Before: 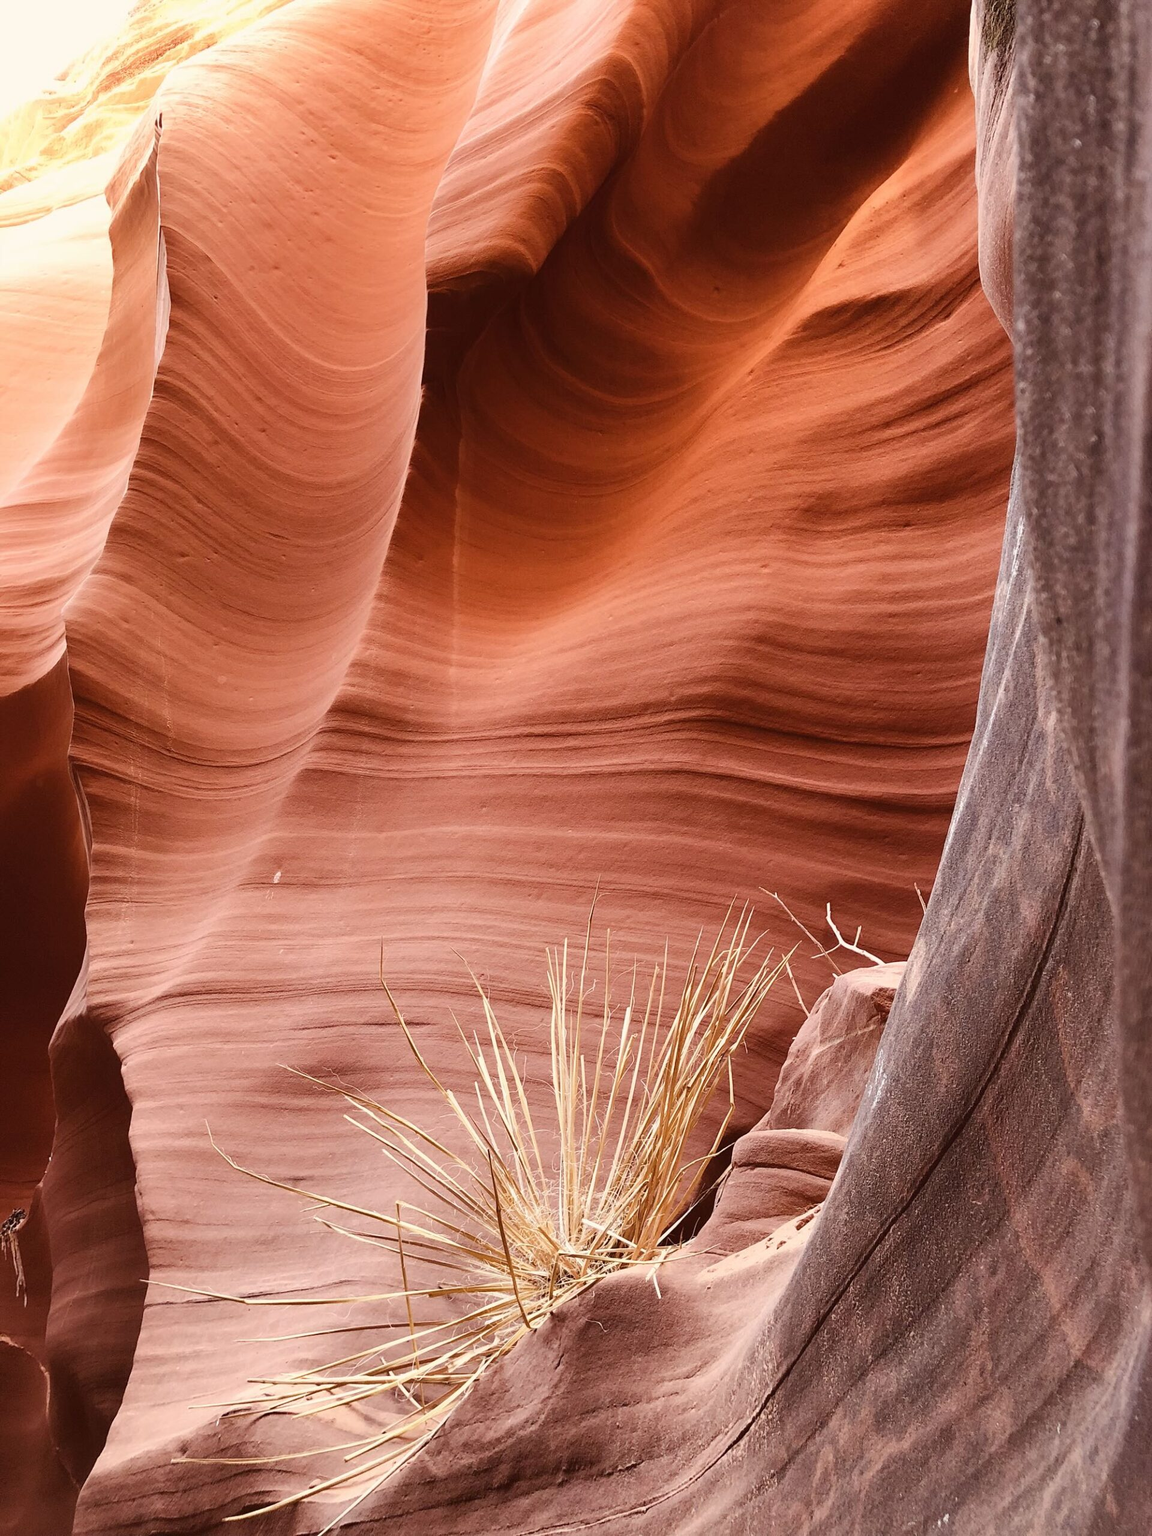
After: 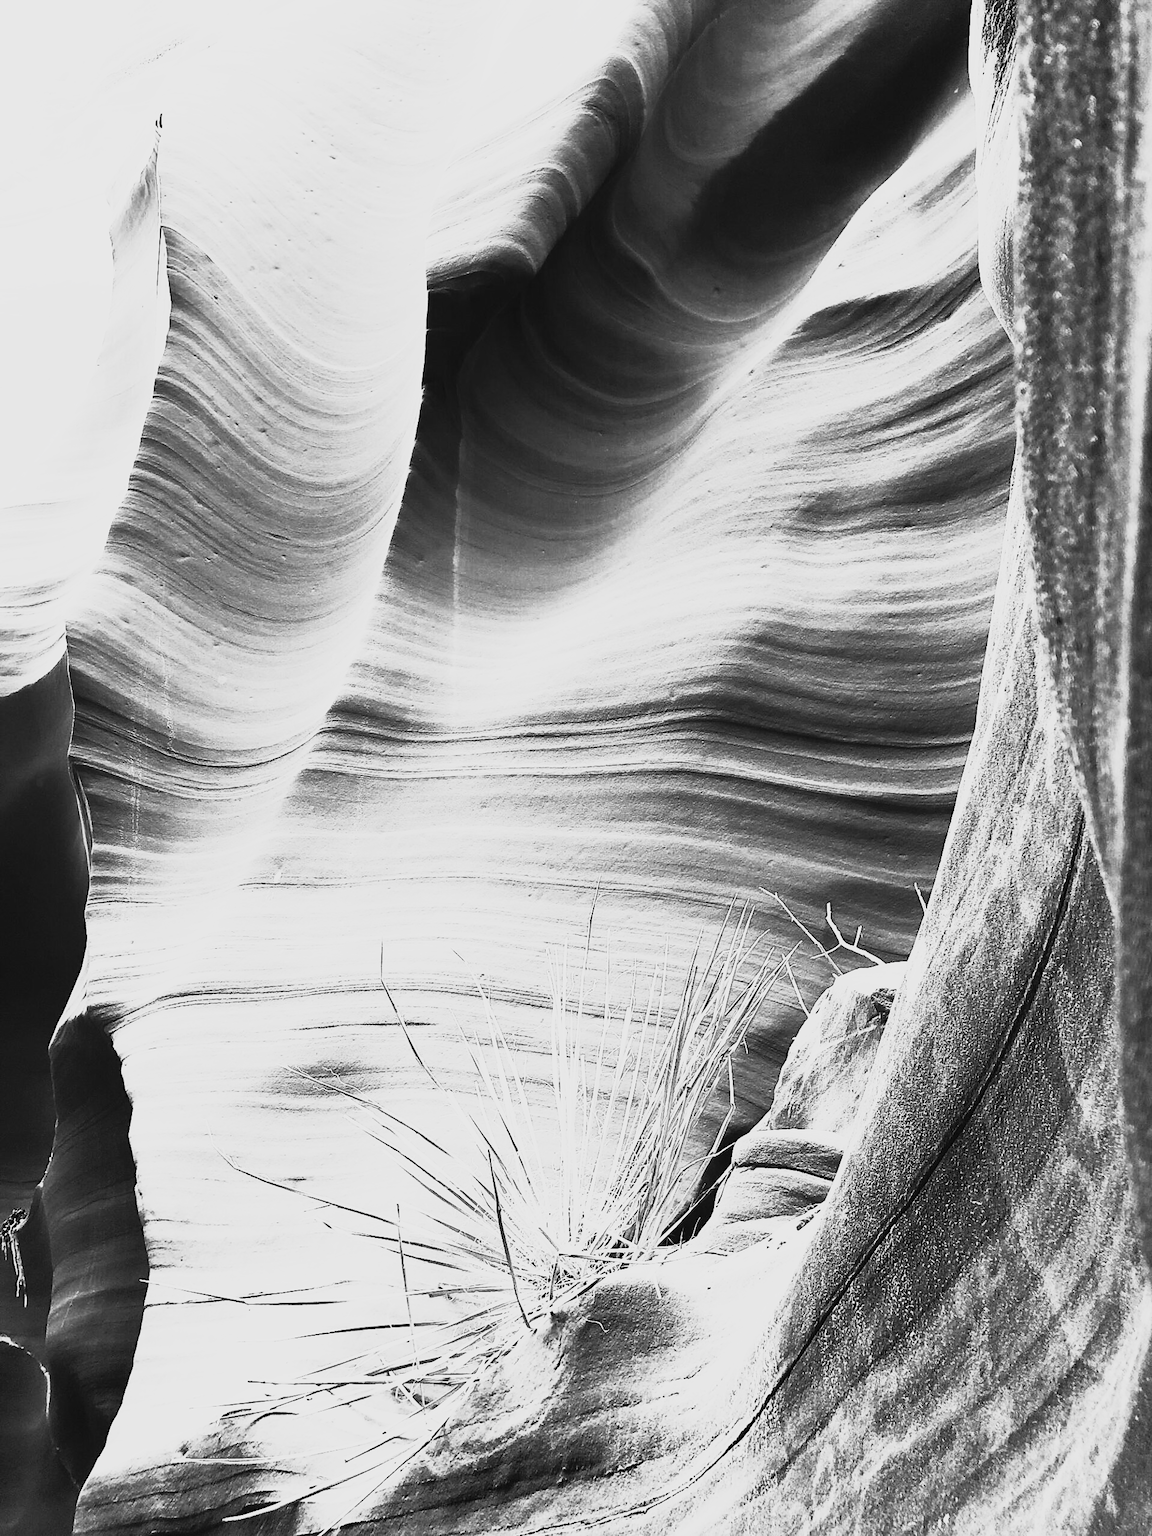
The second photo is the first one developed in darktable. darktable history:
sharpen: radius 1.829, amount 0.404, threshold 1.5
tone curve: curves: ch0 [(0, 0) (0.091, 0.074) (0.184, 0.168) (0.491, 0.519) (0.748, 0.765) (1, 0.919)]; ch1 [(0, 0) (0.179, 0.173) (0.322, 0.32) (0.424, 0.424) (0.502, 0.504) (0.56, 0.578) (0.631, 0.667) (0.777, 0.806) (1, 1)]; ch2 [(0, 0) (0.434, 0.447) (0.483, 0.487) (0.547, 0.564) (0.676, 0.673) (1, 1)], preserve colors none
filmic rgb: black relative exposure -8.28 EV, white relative exposure 2.2 EV, target white luminance 99.952%, hardness 7.14, latitude 75.04%, contrast 1.325, highlights saturation mix -2.84%, shadows ↔ highlights balance 30.15%
color calibration: output gray [0.267, 0.423, 0.261, 0], gray › normalize channels true, illuminant same as pipeline (D50), adaptation XYZ, x 0.345, y 0.359, temperature 5017.6 K, gamut compression 0.021
contrast brightness saturation: contrast 0.994, brightness 0.992, saturation 0.984
